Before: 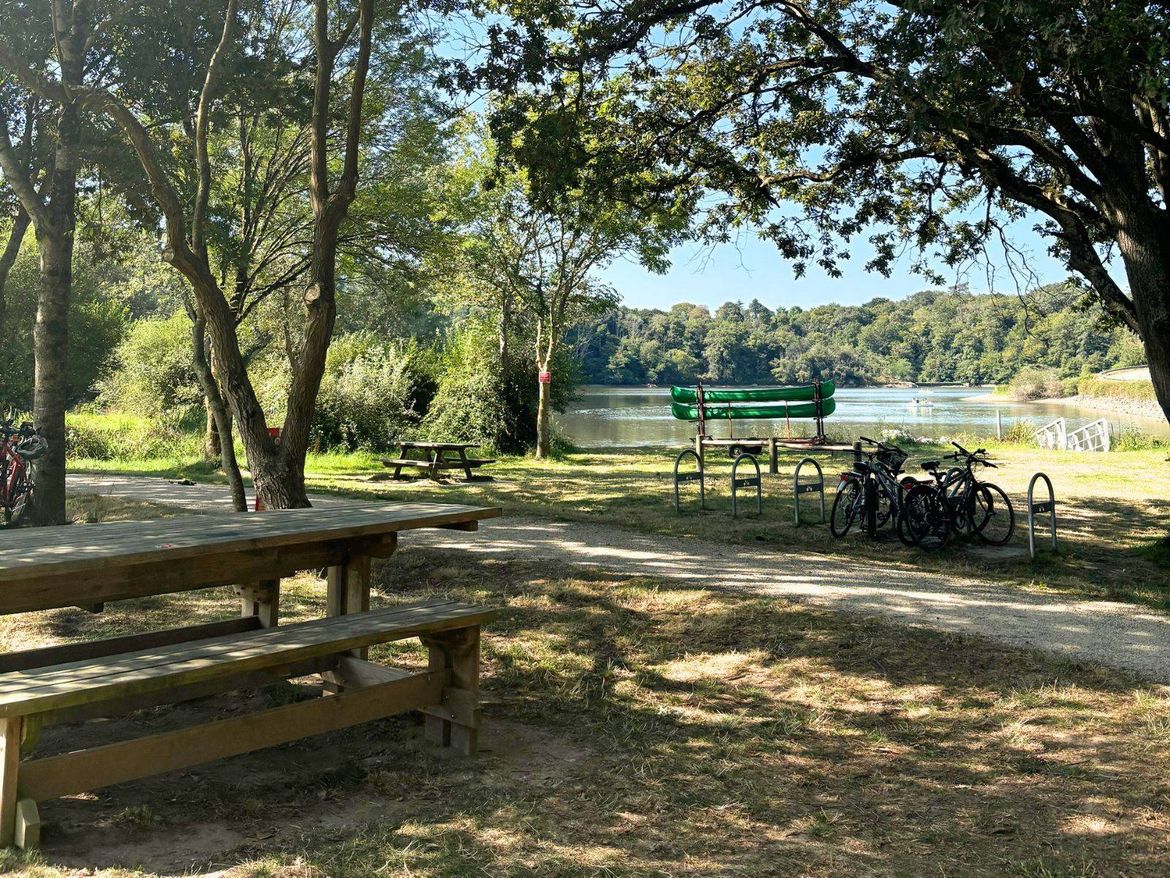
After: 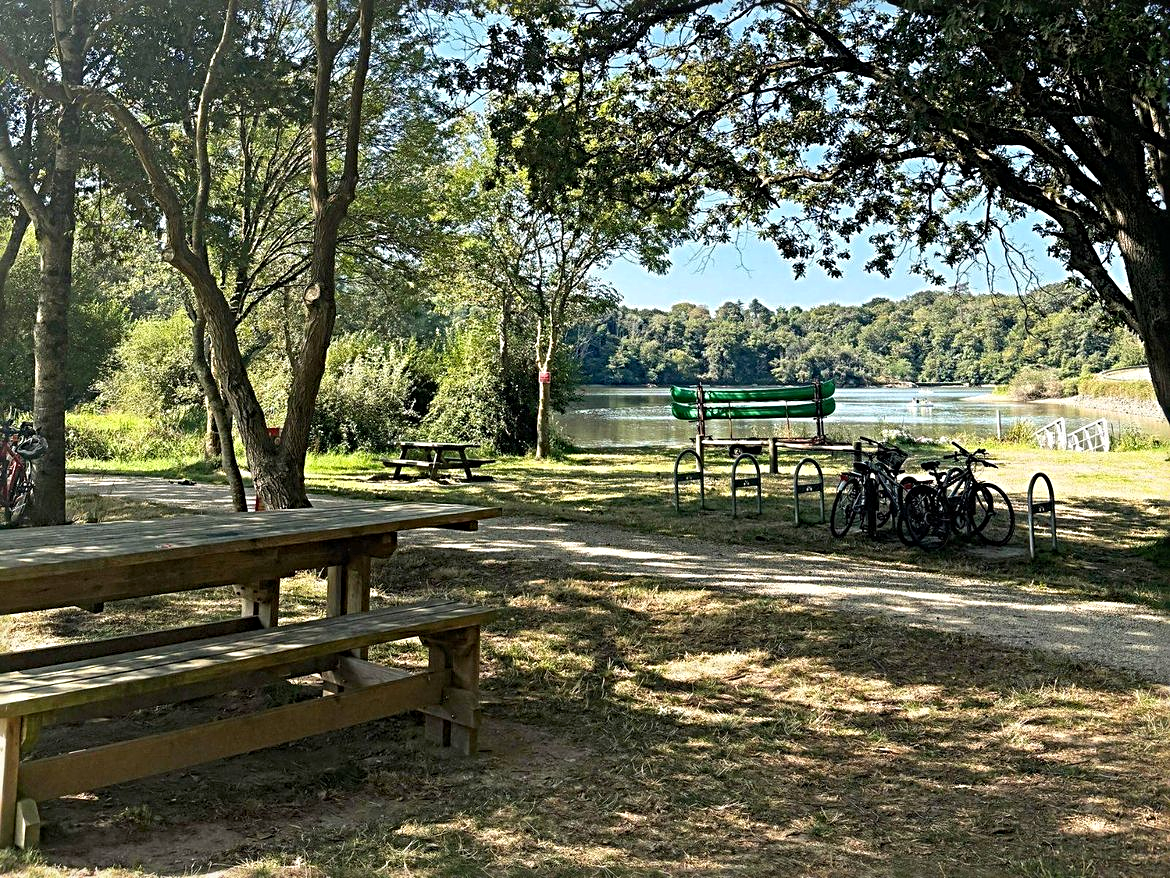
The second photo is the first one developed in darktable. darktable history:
haze removal: compatibility mode true, adaptive false
sharpen: radius 4
